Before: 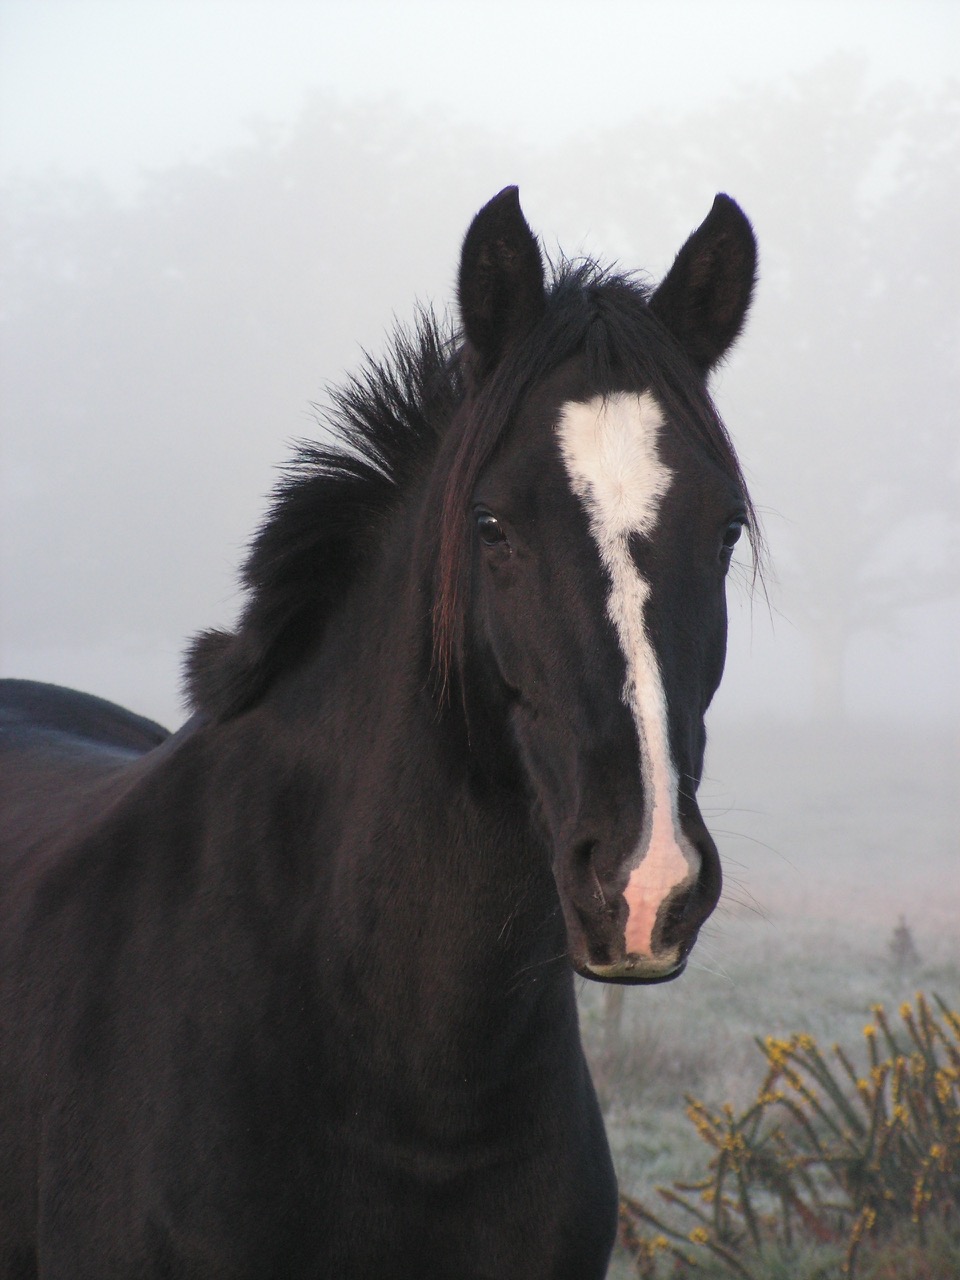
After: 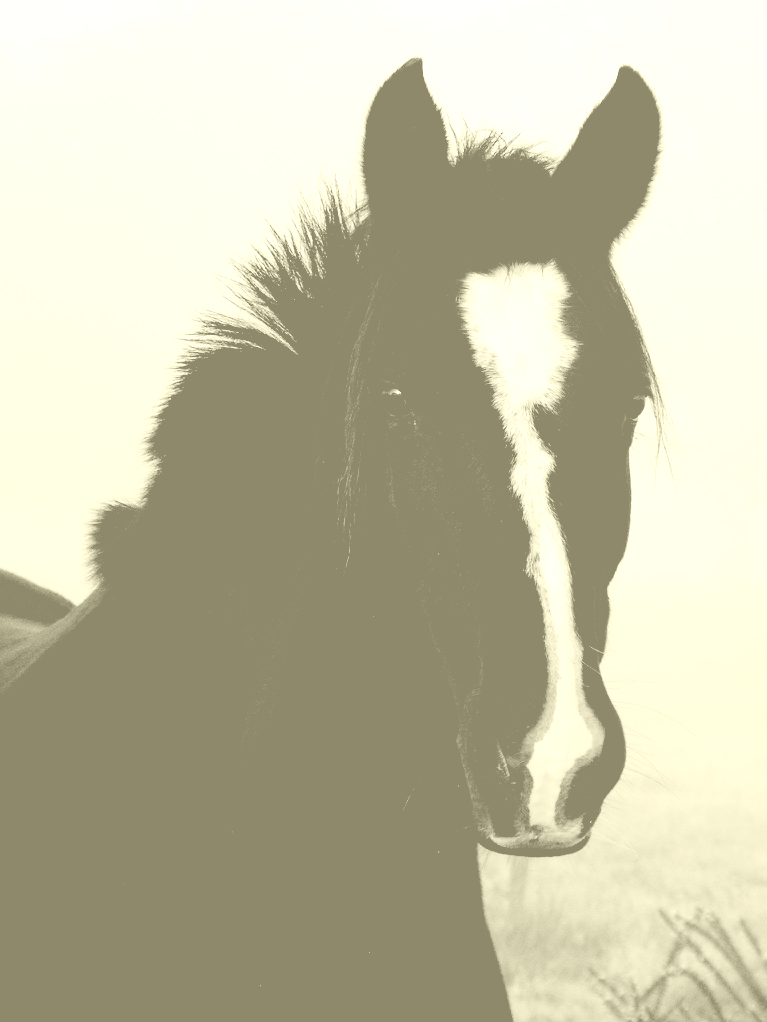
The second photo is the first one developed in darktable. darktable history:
colorize: hue 43.2°, saturation 40%, version 1
exposure: black level correction 0.04, exposure 0.5 EV, compensate highlight preservation false
crop and rotate: left 10.071%, top 10.071%, right 10.02%, bottom 10.02%
tone curve: curves: ch0 [(0.003, 0) (0.066, 0.017) (0.163, 0.09) (0.264, 0.238) (0.395, 0.421) (0.517, 0.56) (0.688, 0.743) (0.791, 0.814) (1, 1)]; ch1 [(0, 0) (0.164, 0.115) (0.337, 0.332) (0.39, 0.398) (0.464, 0.461) (0.501, 0.5) (0.507, 0.503) (0.534, 0.537) (0.577, 0.59) (0.652, 0.681) (0.733, 0.749) (0.811, 0.796) (1, 1)]; ch2 [(0, 0) (0.337, 0.382) (0.464, 0.476) (0.501, 0.502) (0.527, 0.54) (0.551, 0.565) (0.6, 0.59) (0.687, 0.675) (1, 1)], color space Lab, independent channels, preserve colors none
